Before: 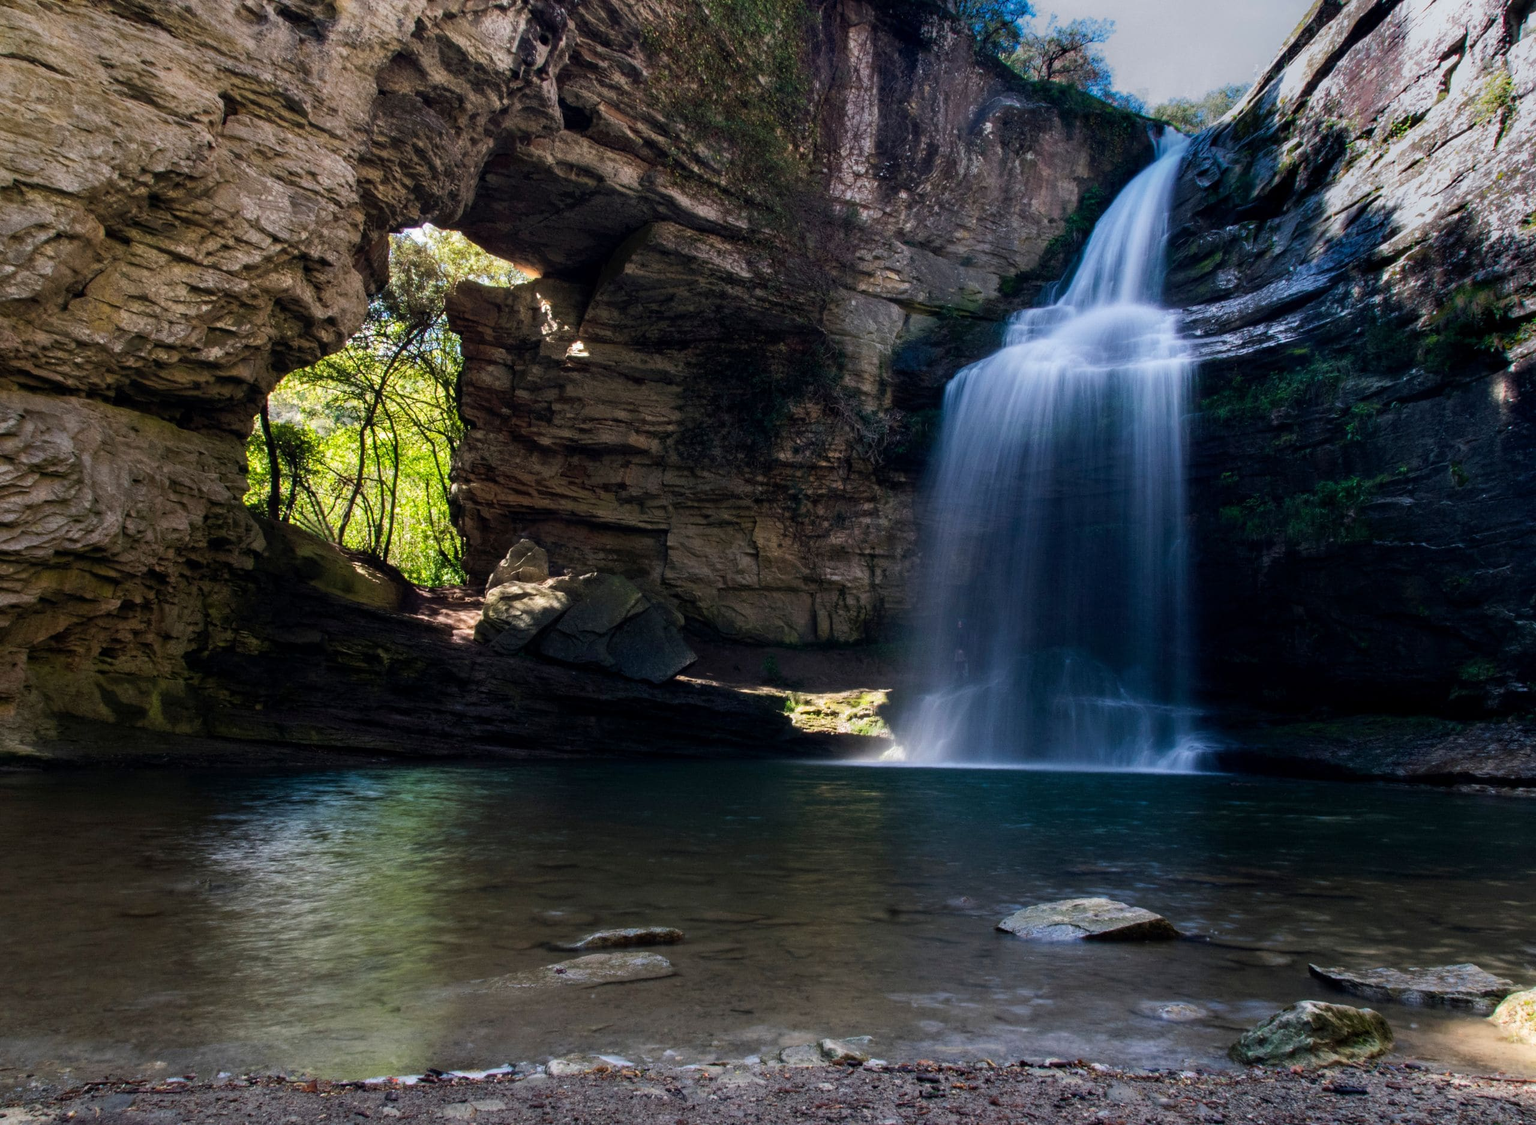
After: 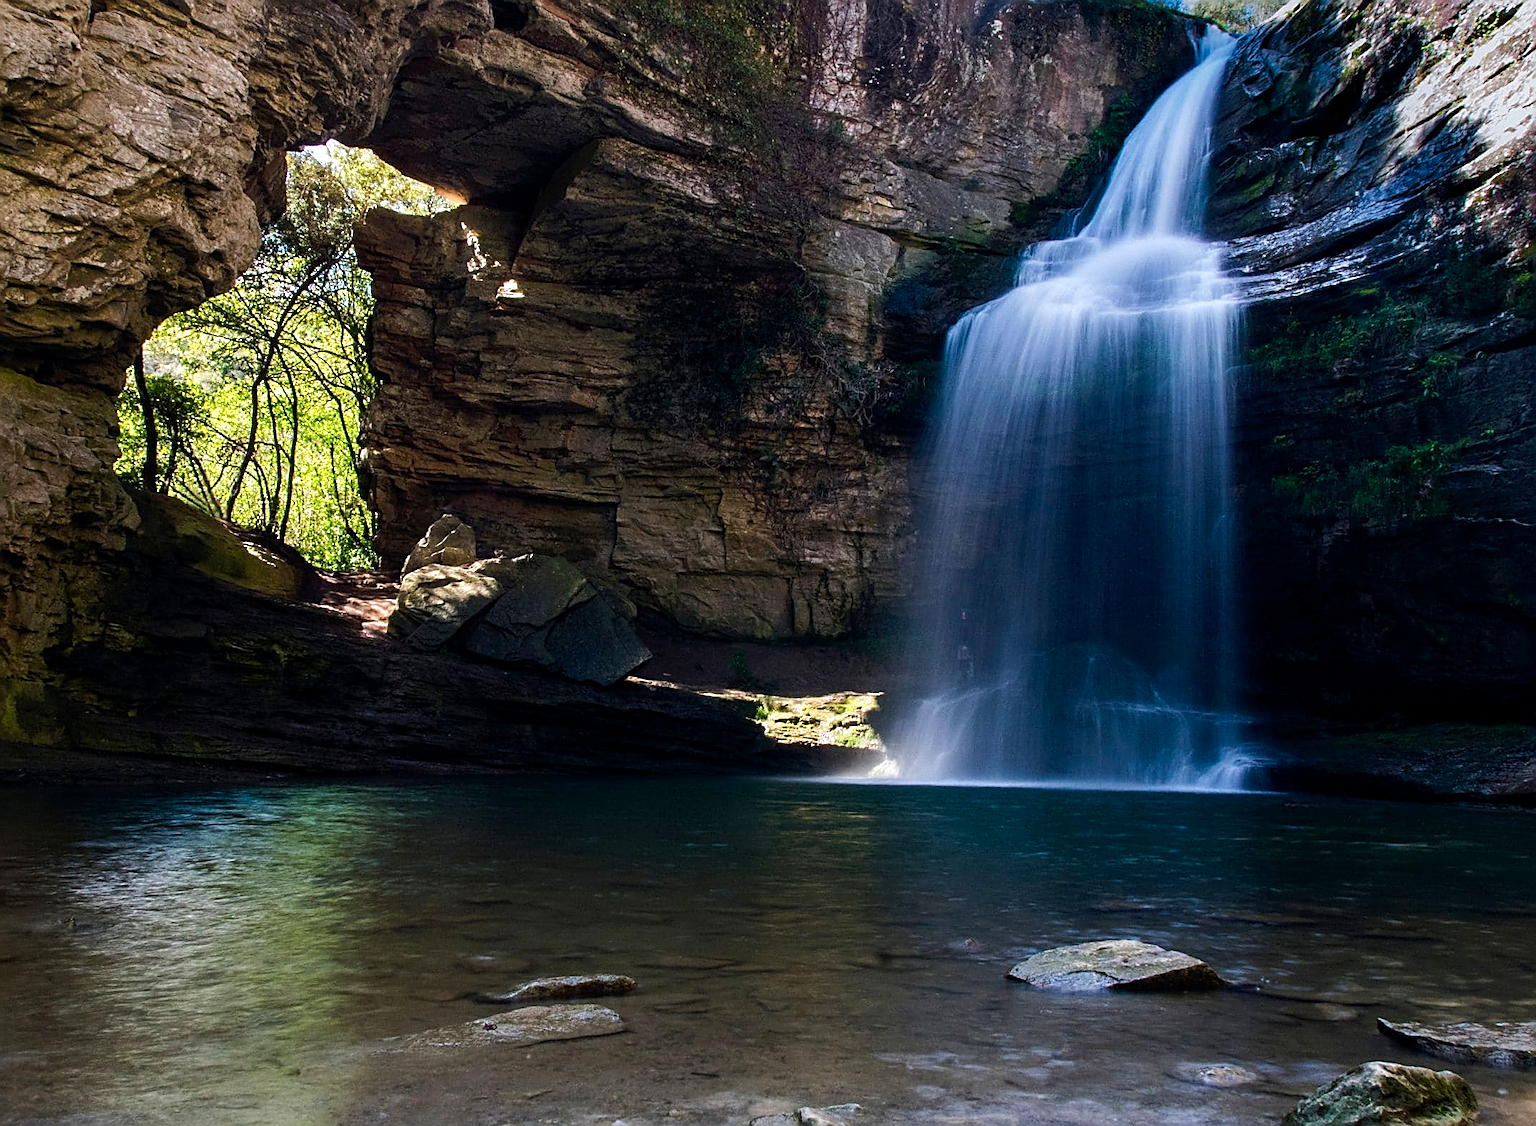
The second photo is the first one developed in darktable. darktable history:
sharpen: amount 1.009
color balance rgb: perceptual saturation grading › global saturation 0.33%, perceptual saturation grading › highlights -19.747%, perceptual saturation grading › shadows 20.449%, perceptual brilliance grading › highlights 7.073%, perceptual brilliance grading › mid-tones 16.686%, perceptual brilliance grading › shadows -5.366%, global vibrance 22.542%
crop and rotate: left 9.643%, top 9.439%, right 6.026%, bottom 6.111%
